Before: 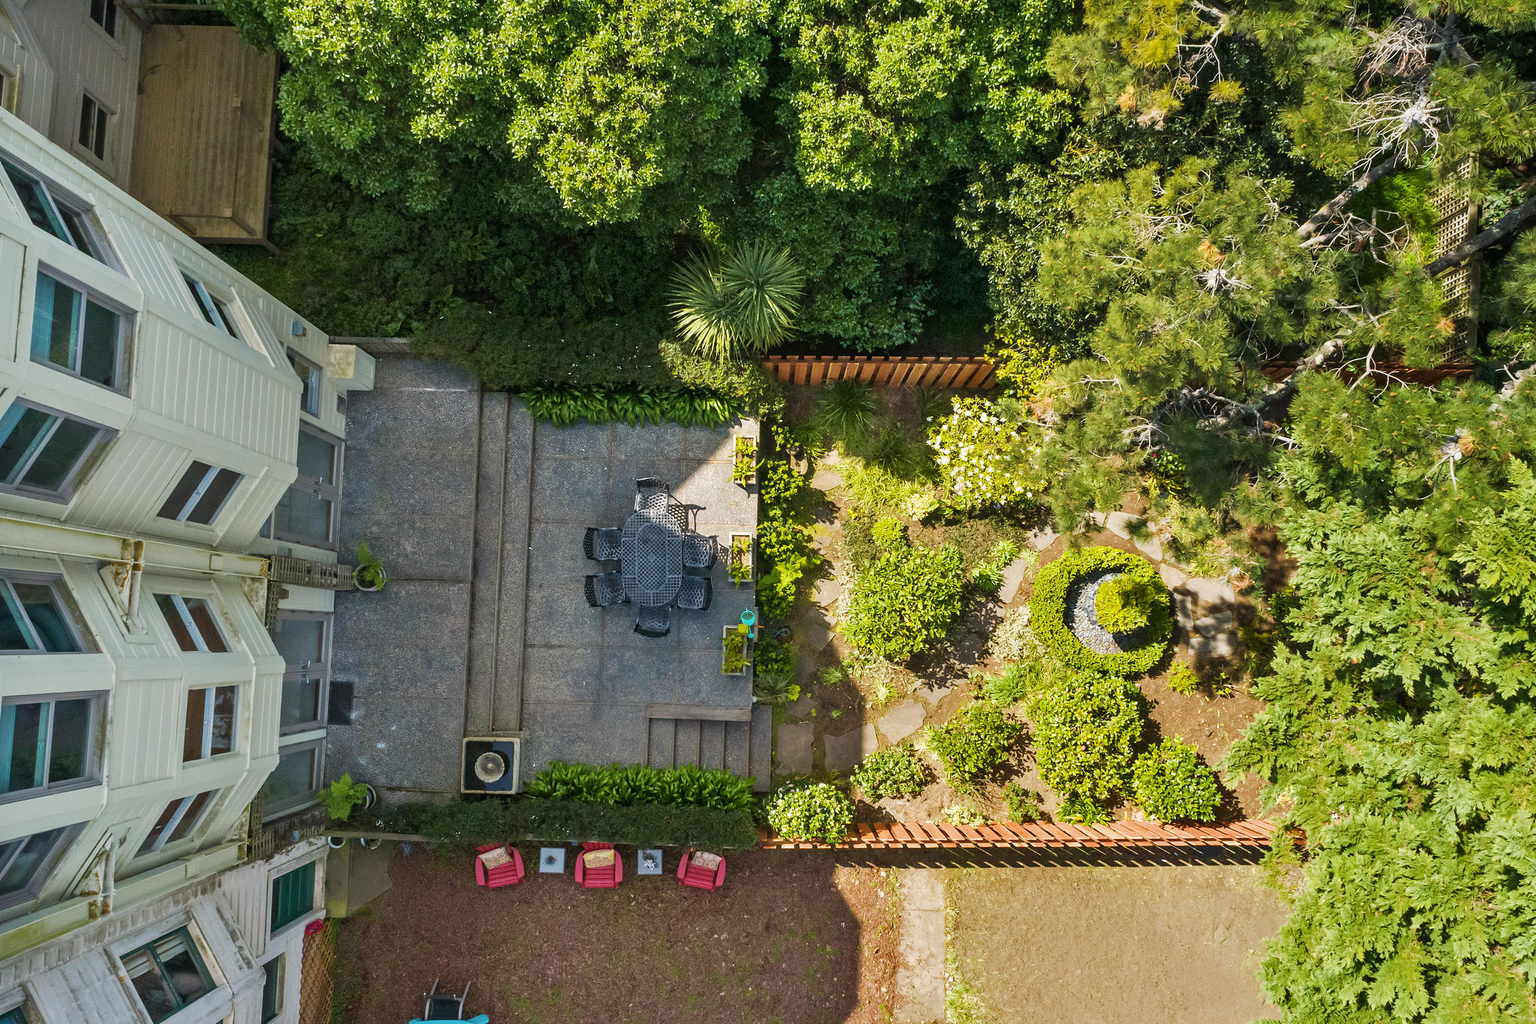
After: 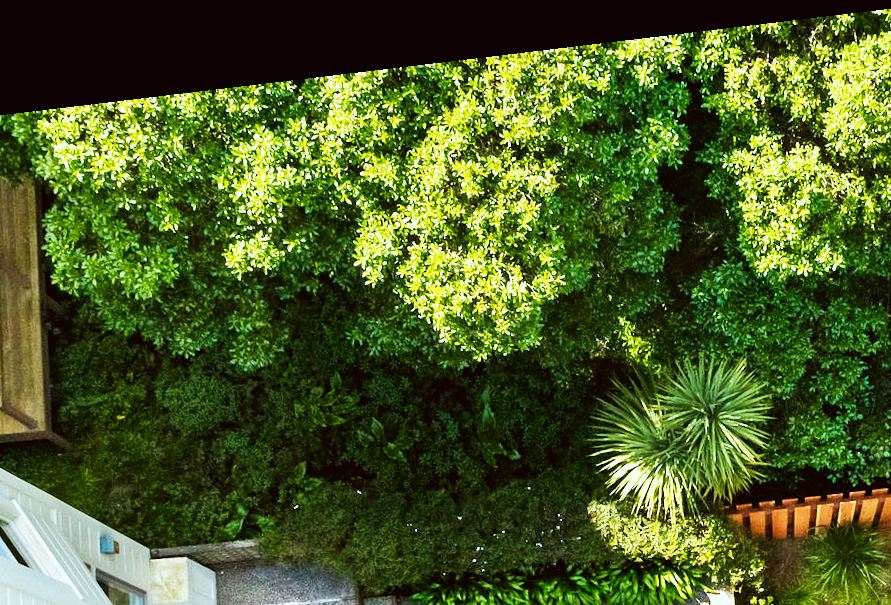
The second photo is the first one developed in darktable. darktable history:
crop: left 15.452%, top 5.459%, right 43.956%, bottom 56.62%
color correction: highlights a* -3.28, highlights b* -6.24, shadows a* 3.1, shadows b* 5.19
base curve: curves: ch0 [(0, 0) (0.007, 0.004) (0.027, 0.03) (0.046, 0.07) (0.207, 0.54) (0.442, 0.872) (0.673, 0.972) (1, 1)], preserve colors none
rotate and perspective: rotation -6.83°, automatic cropping off
exposure: exposure 0 EV, compensate highlight preservation false
